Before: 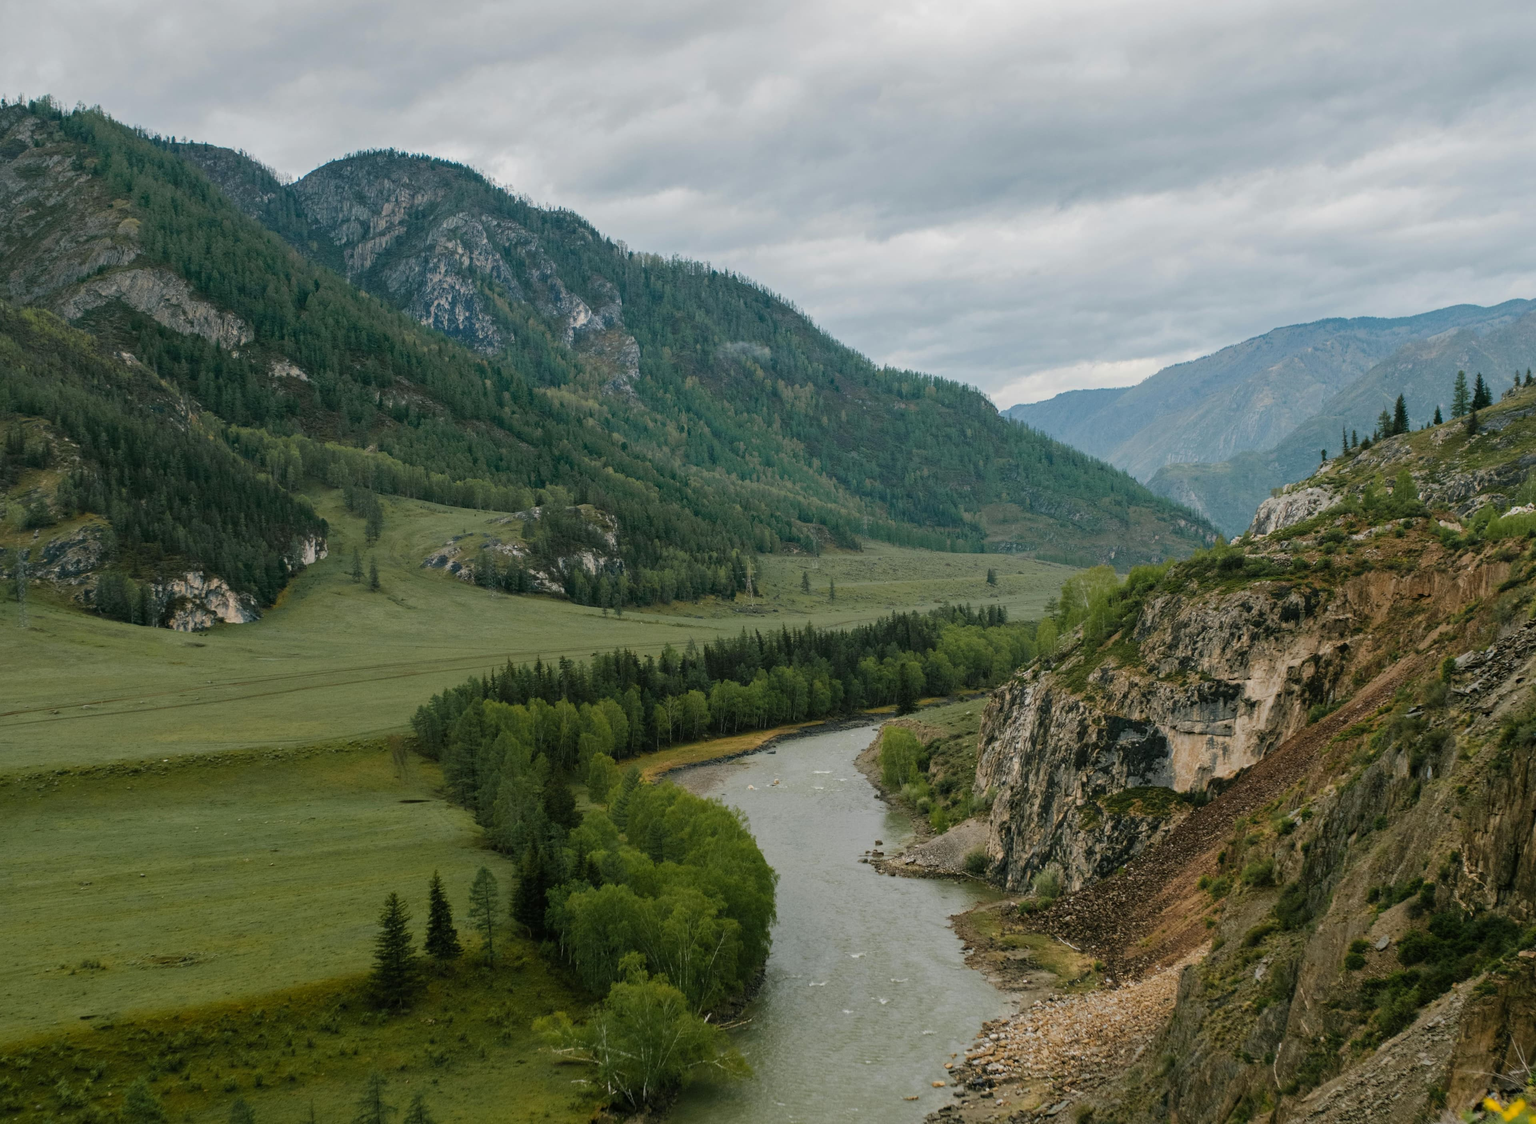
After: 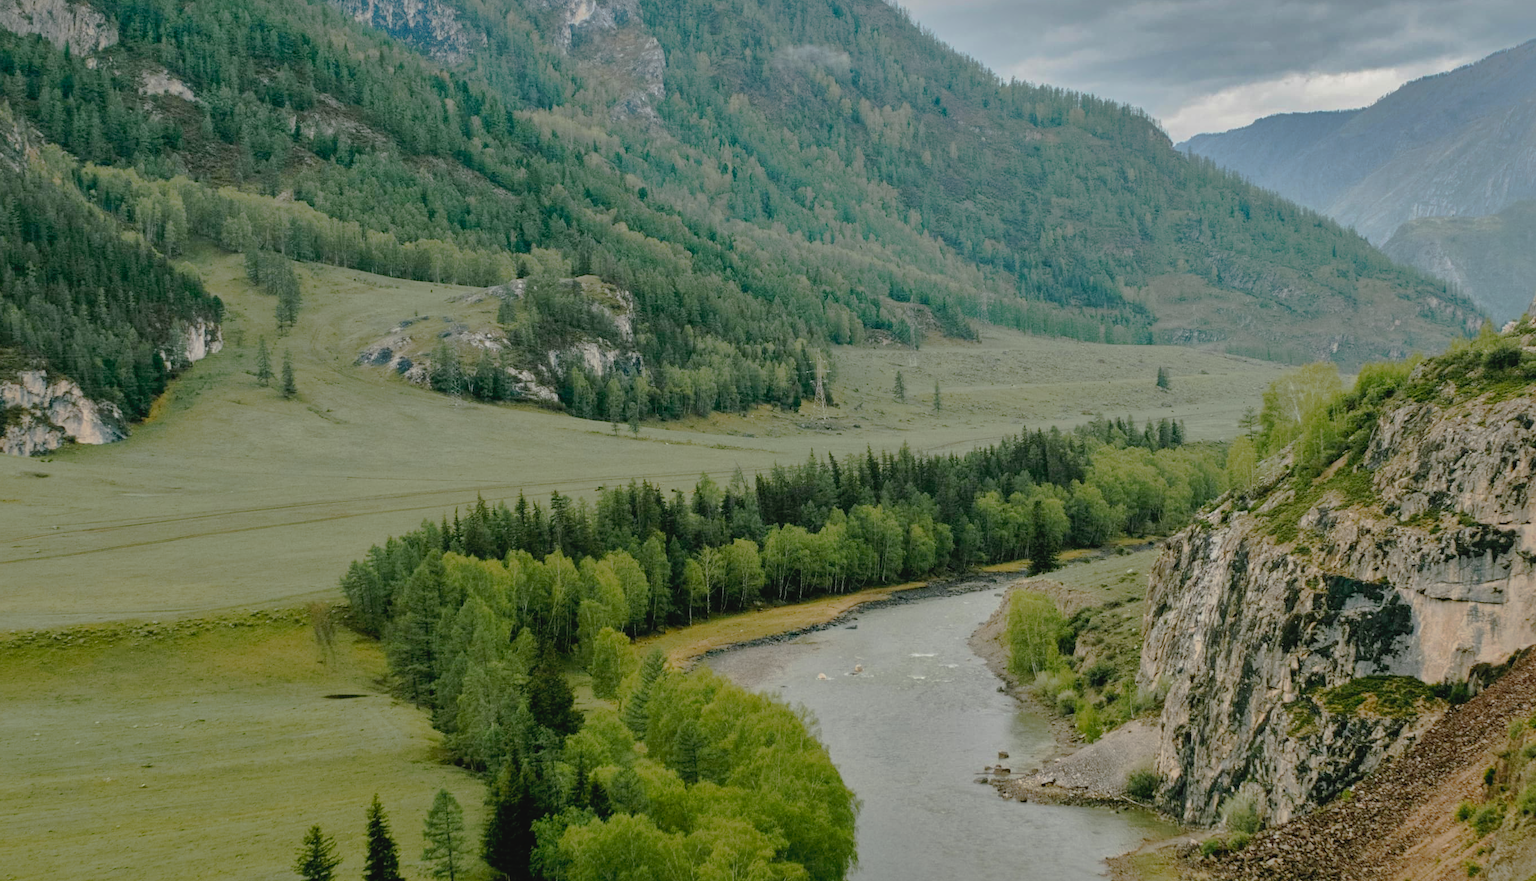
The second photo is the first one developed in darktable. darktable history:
shadows and highlights: shadows 38.43, highlights -74.54
tone curve: curves: ch0 [(0, 0) (0.003, 0.03) (0.011, 0.03) (0.025, 0.033) (0.044, 0.038) (0.069, 0.057) (0.1, 0.109) (0.136, 0.174) (0.177, 0.243) (0.224, 0.313) (0.277, 0.391) (0.335, 0.464) (0.399, 0.515) (0.468, 0.563) (0.543, 0.616) (0.623, 0.679) (0.709, 0.766) (0.801, 0.865) (0.898, 0.948) (1, 1)], preserve colors none
crop: left 11.123%, top 27.61%, right 18.3%, bottom 17.034%
